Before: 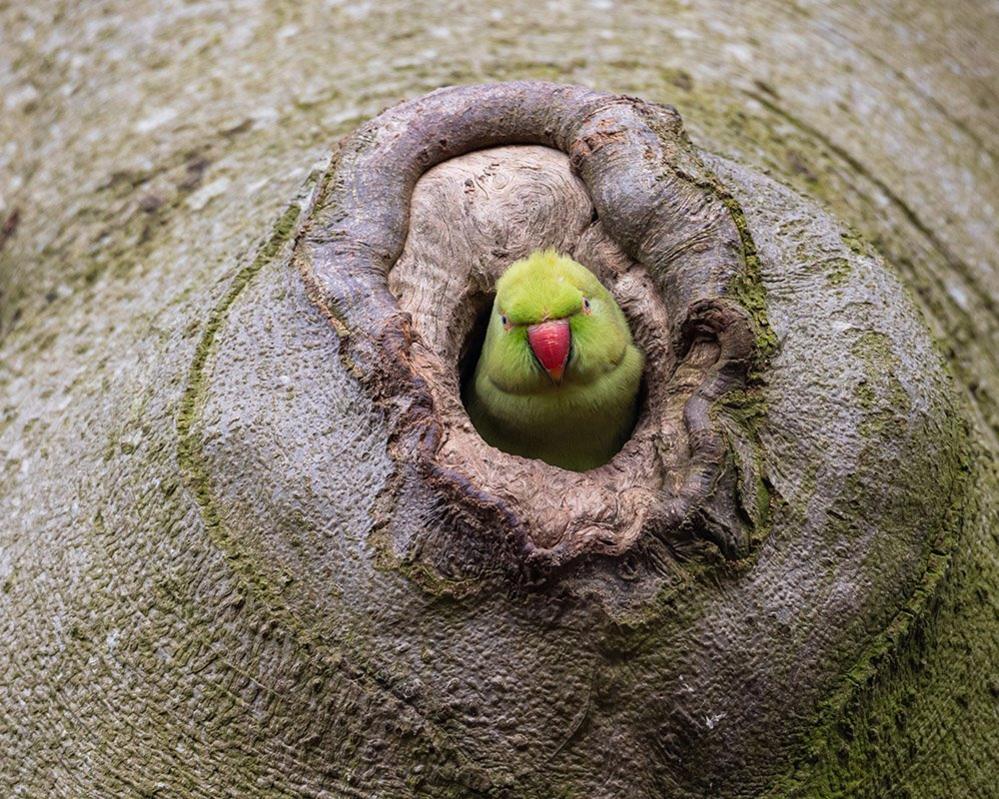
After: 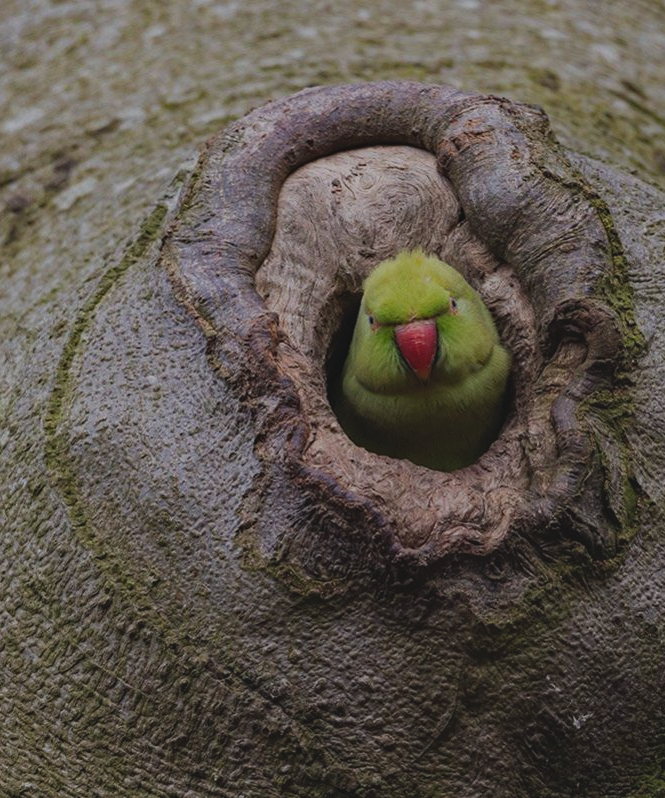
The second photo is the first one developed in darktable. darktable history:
crop and rotate: left 13.402%, right 19.942%
shadows and highlights: shadows -1.25, highlights 39.34, shadows color adjustment 98.02%, highlights color adjustment 58.35%
exposure: black level correction -0.017, exposure -1.122 EV, compensate highlight preservation false
haze removal: compatibility mode true, adaptive false
